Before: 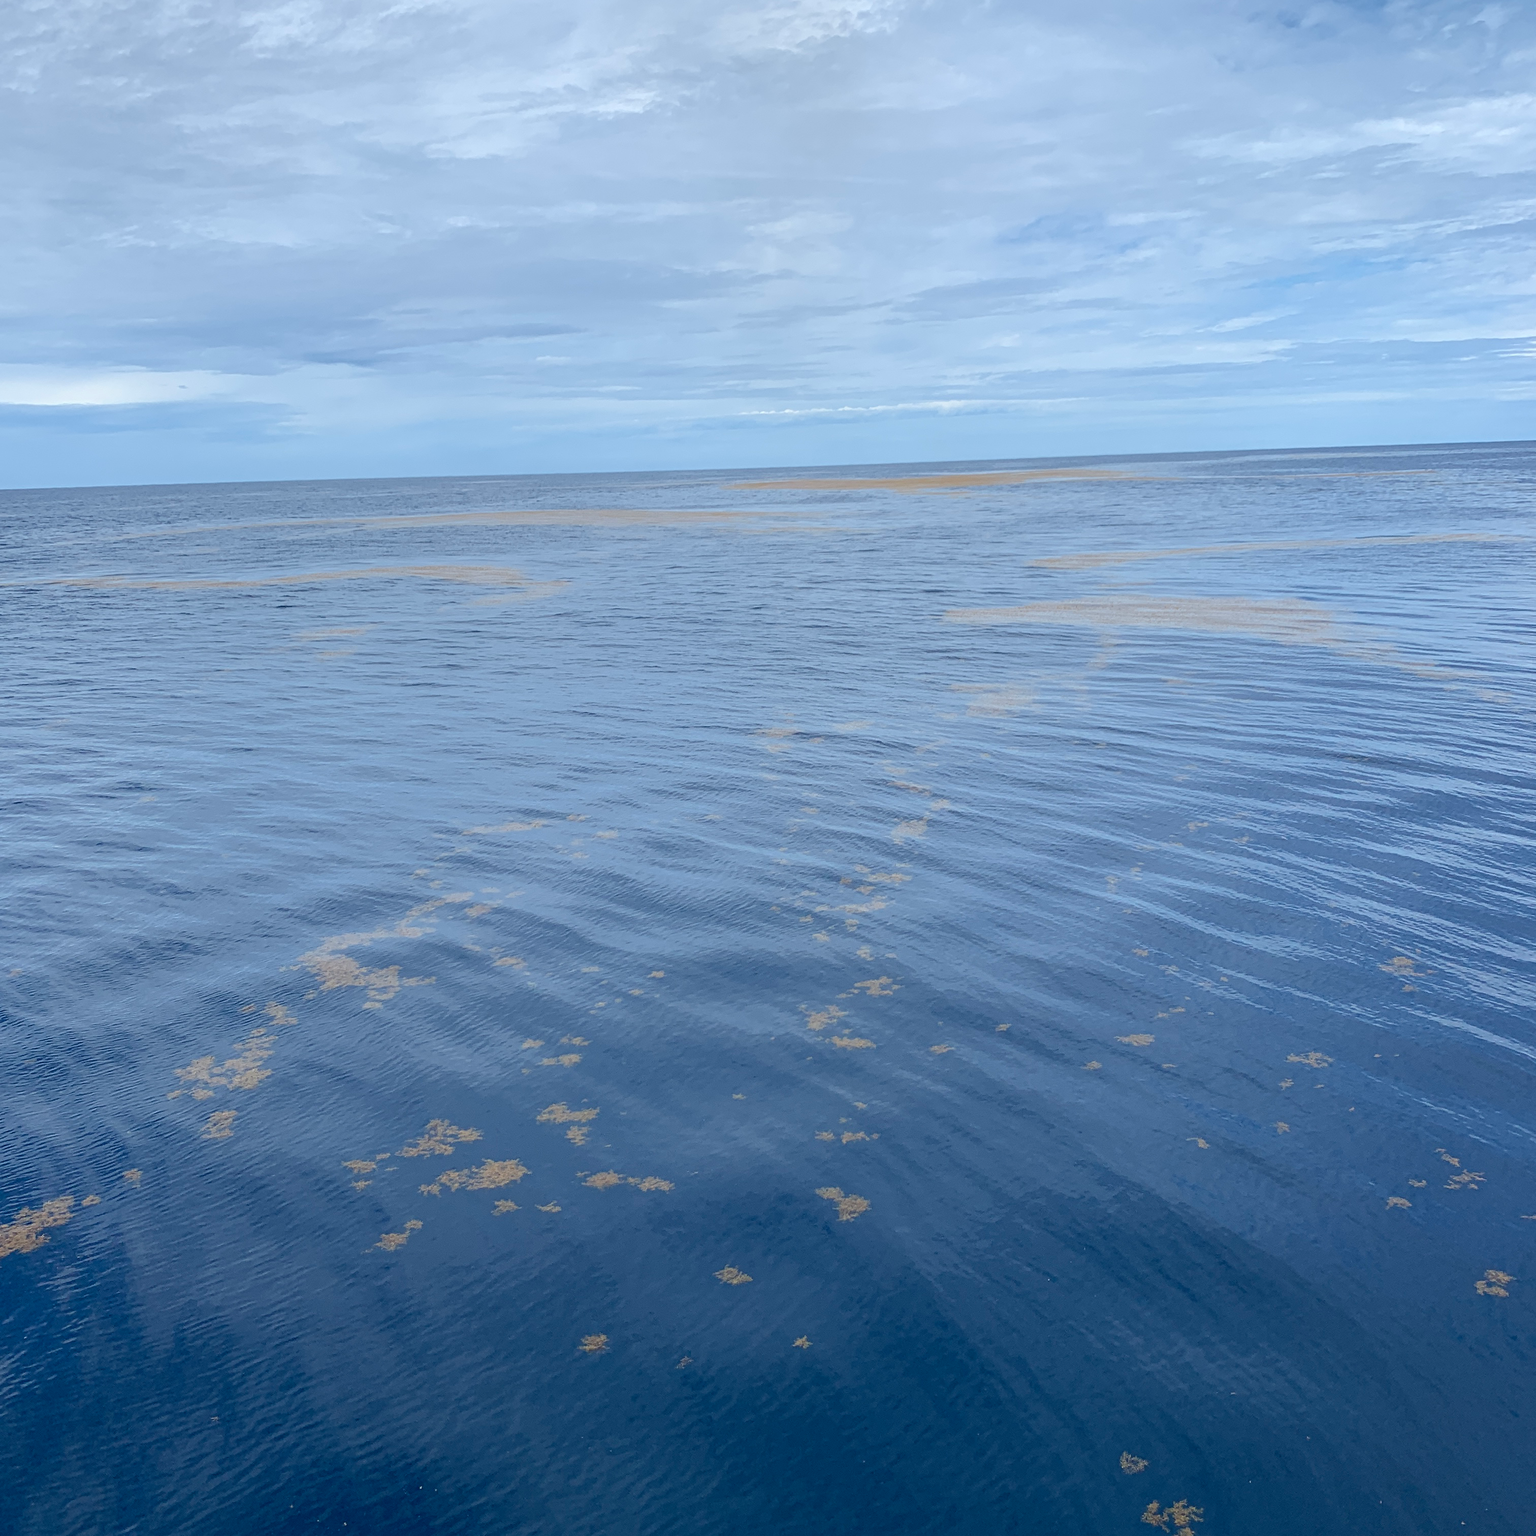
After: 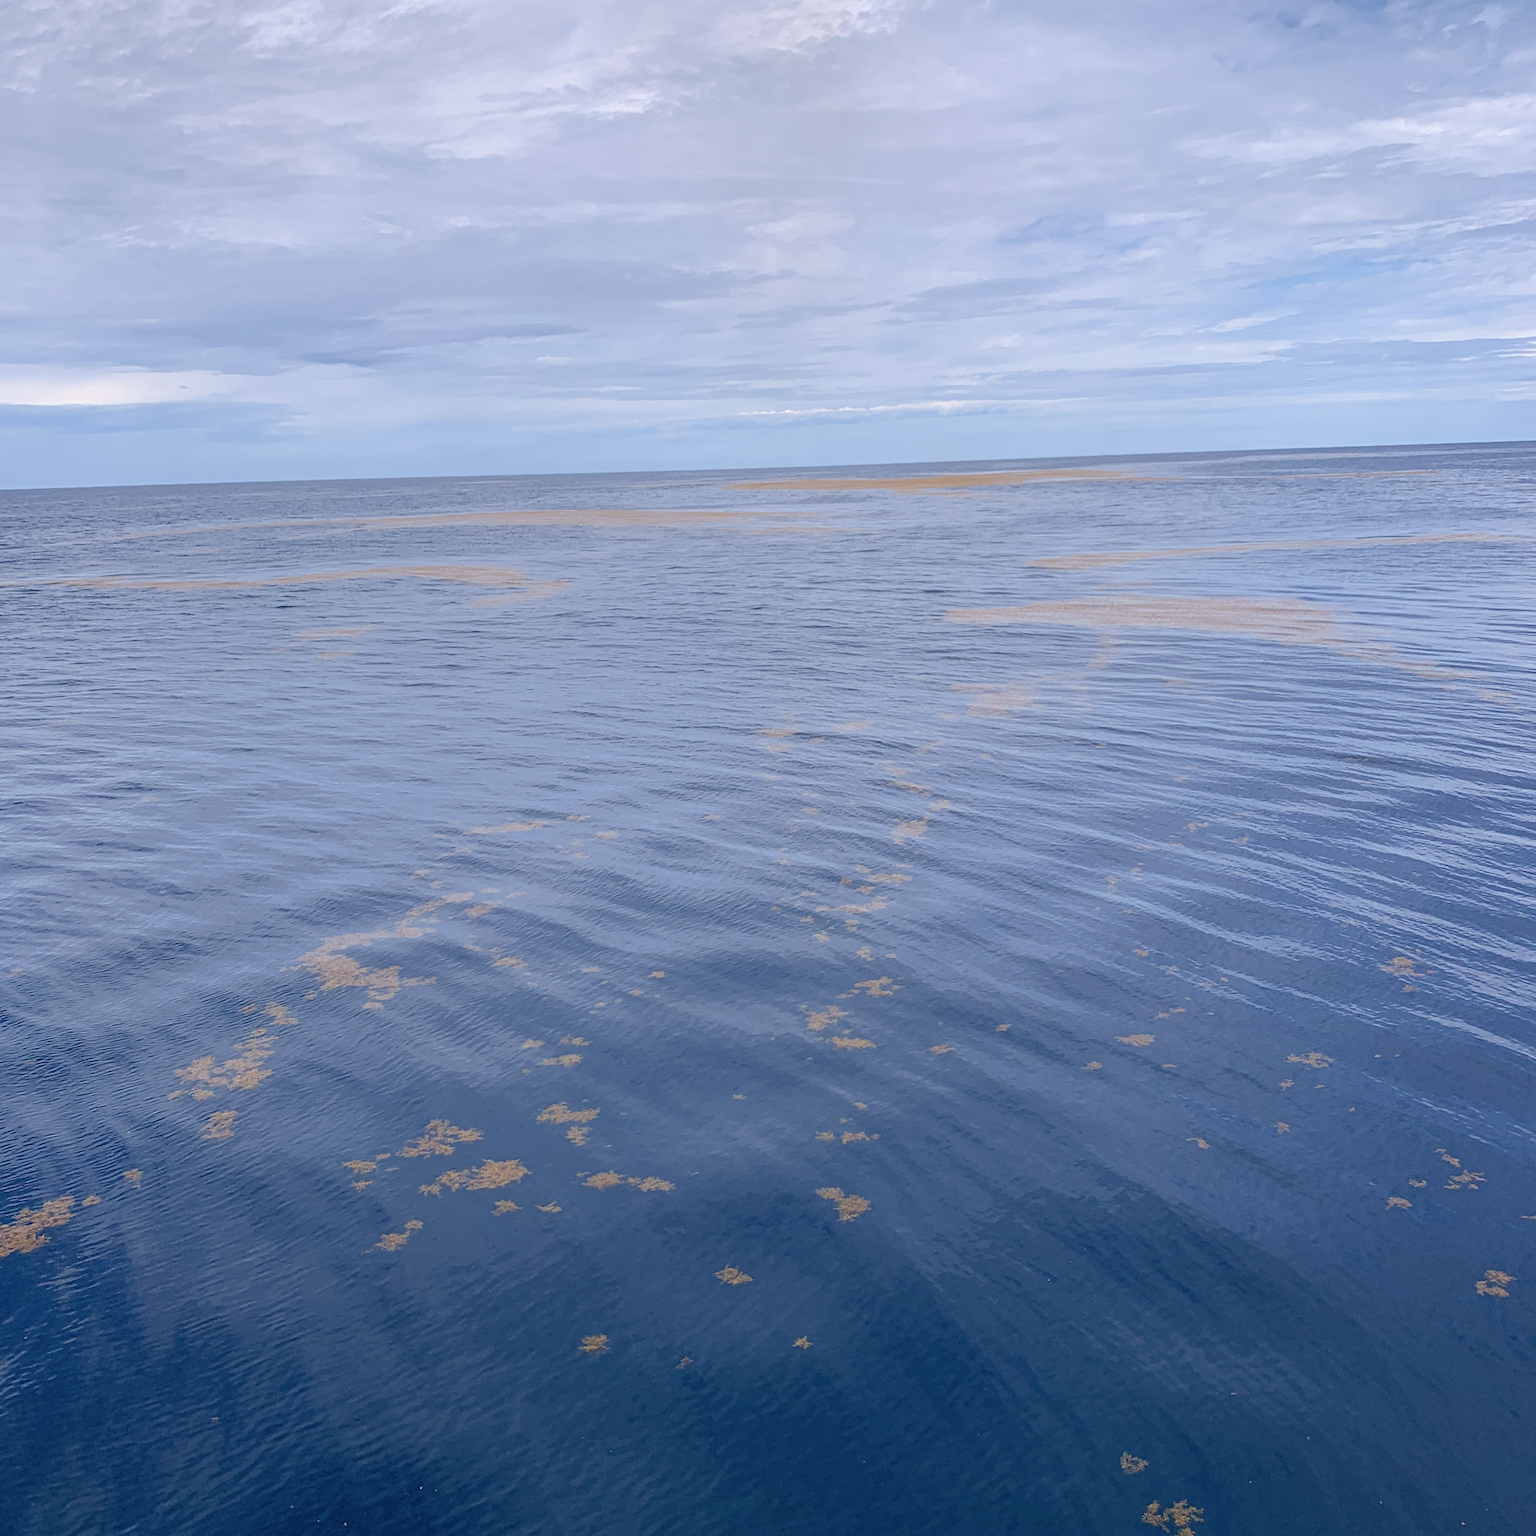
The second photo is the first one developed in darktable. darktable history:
rgb curve: mode RGB, independent channels
color correction: highlights a* 7.34, highlights b* 4.37
